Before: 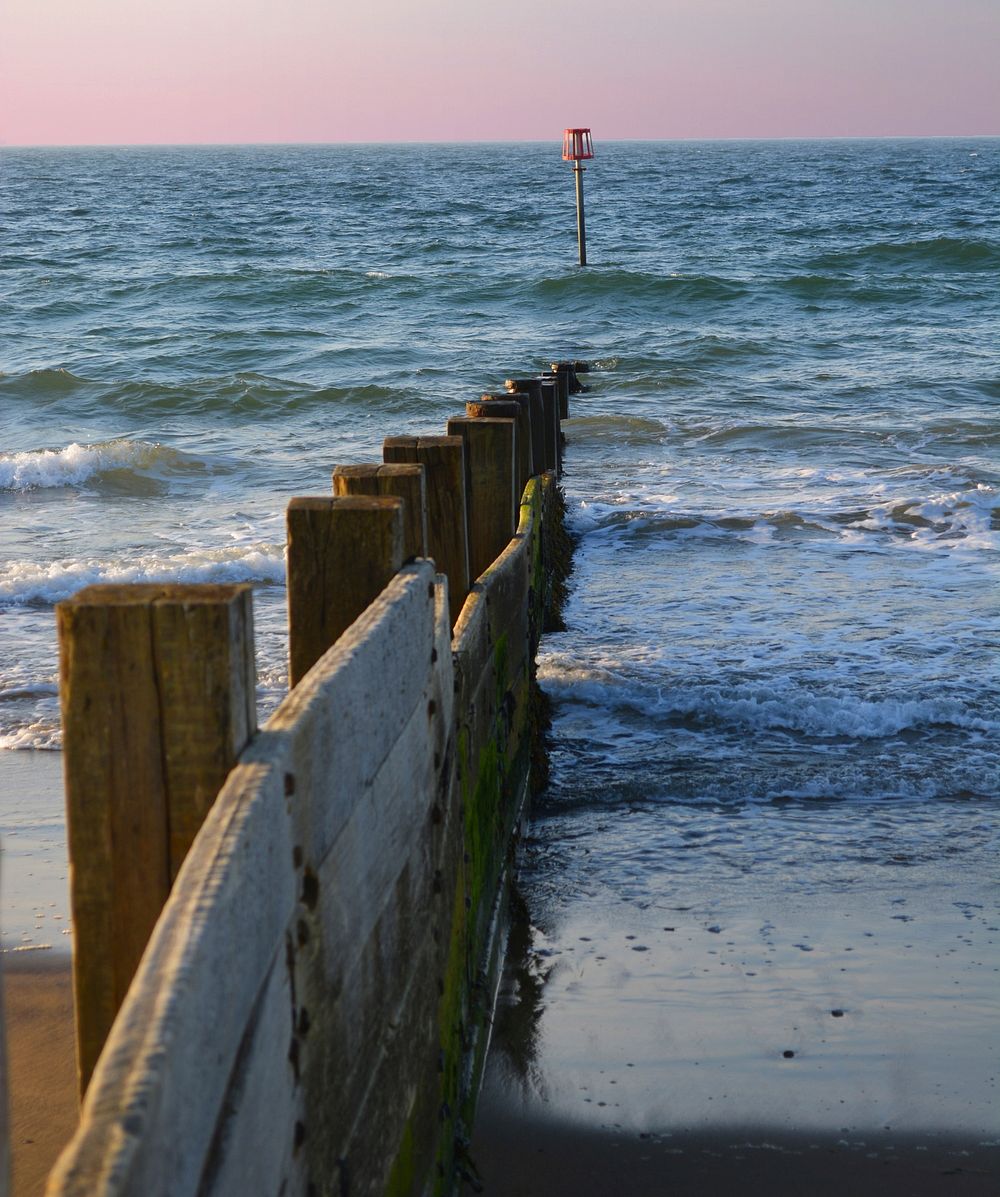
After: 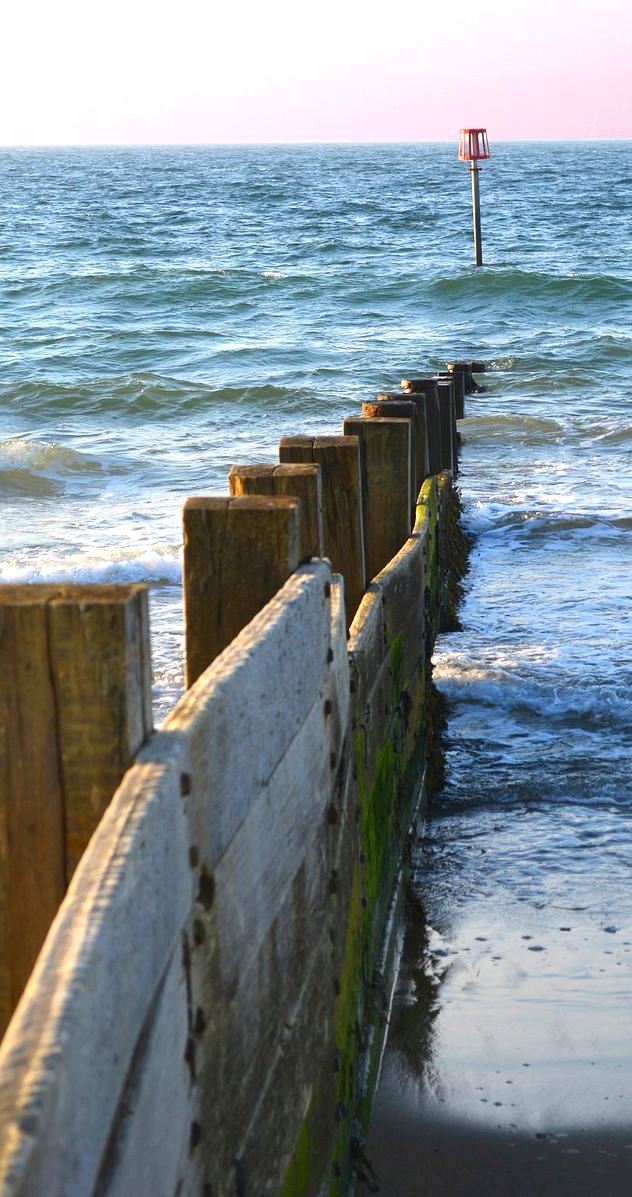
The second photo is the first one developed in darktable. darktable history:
color correction: highlights a* -0.209, highlights b* -0.127
crop: left 10.45%, right 26.301%
exposure: exposure 0.942 EV, compensate highlight preservation false
